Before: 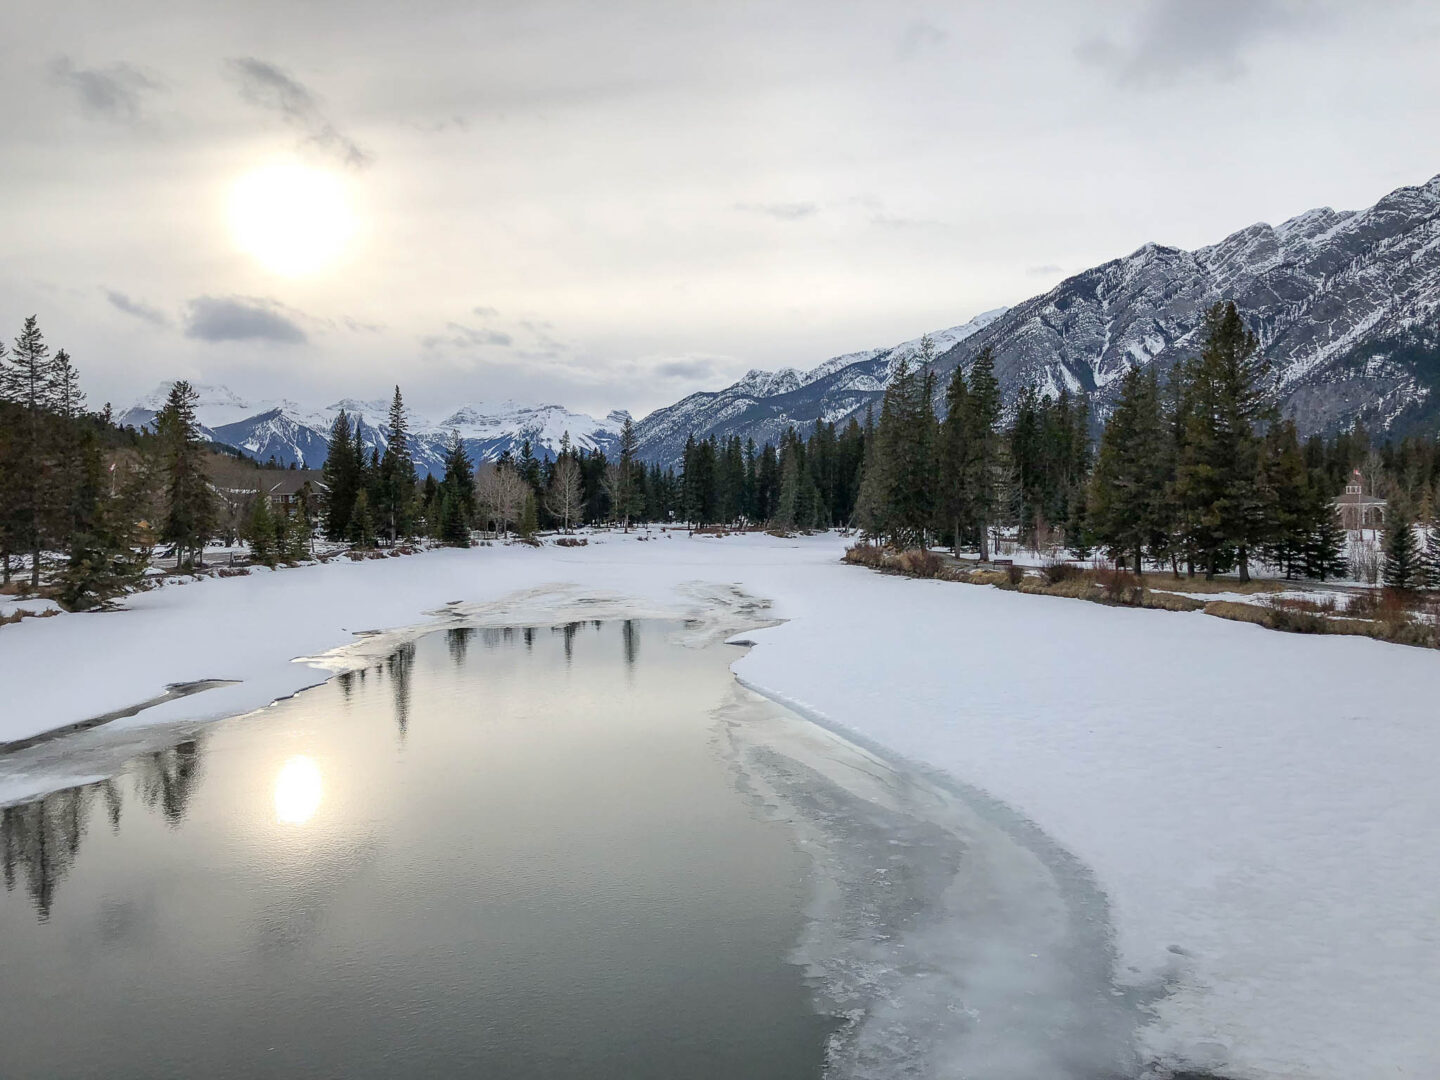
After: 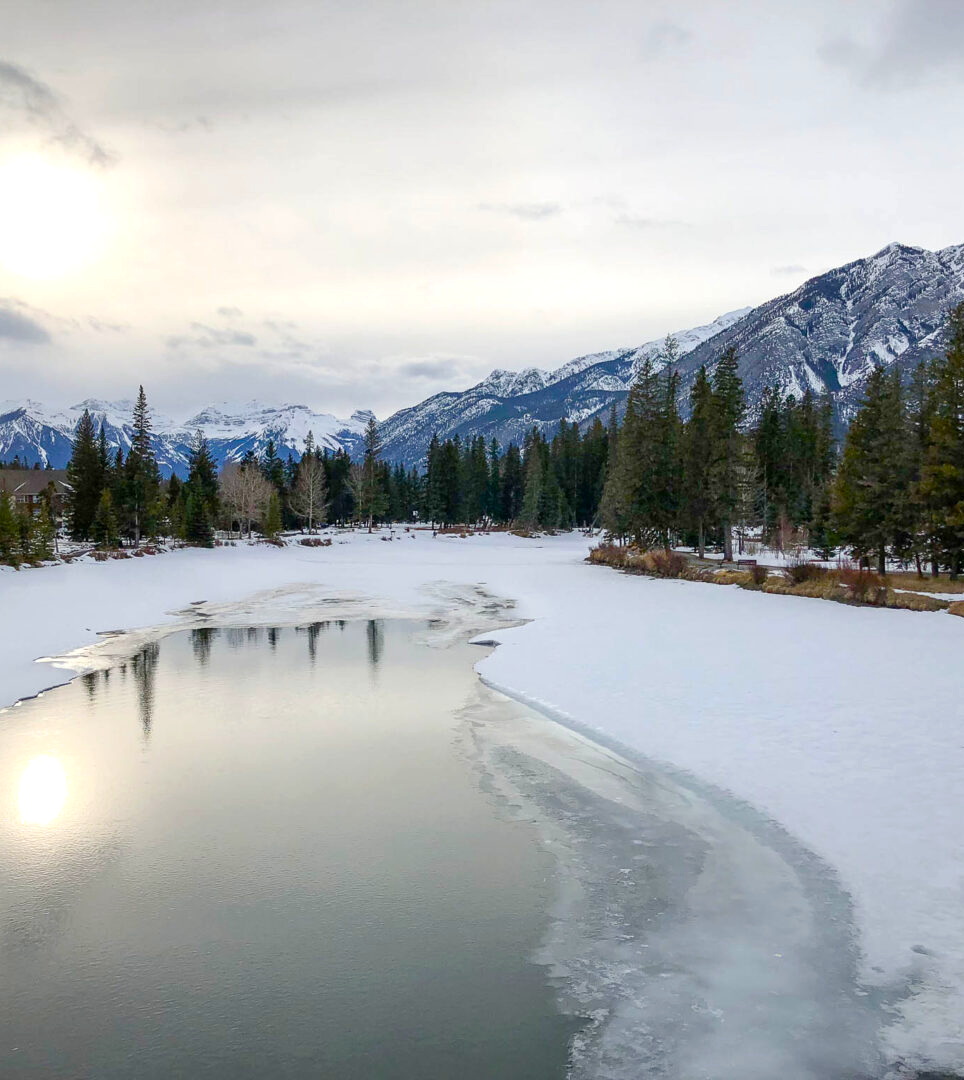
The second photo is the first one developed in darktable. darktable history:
crop and rotate: left 17.792%, right 15.222%
color balance rgb: perceptual saturation grading › global saturation 20%, perceptual saturation grading › highlights -25.721%, perceptual saturation grading › shadows 49.824%, perceptual brilliance grading › global brilliance 3.316%, global vibrance 20%
